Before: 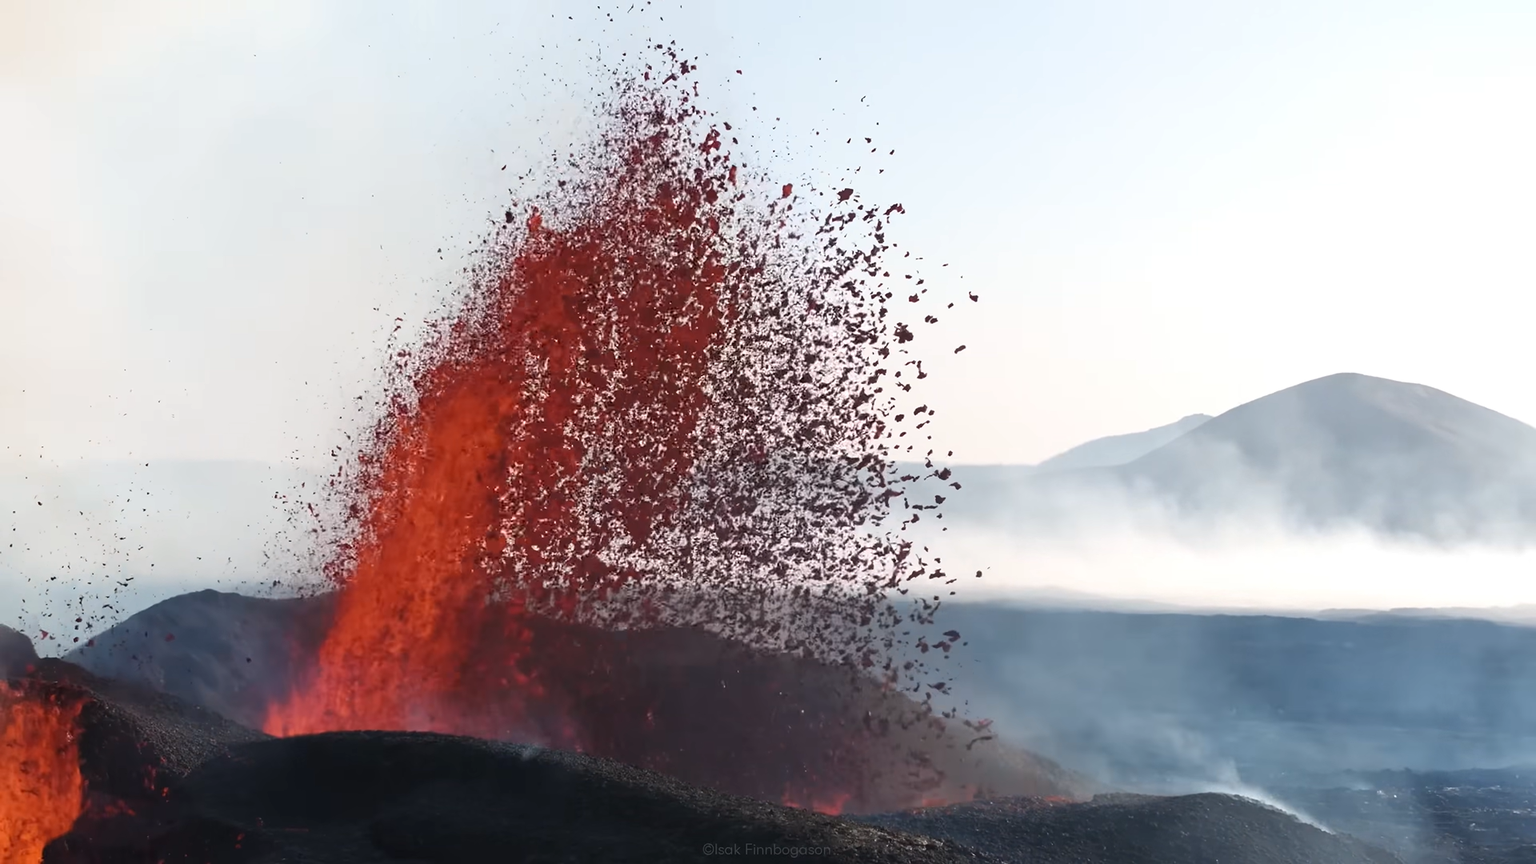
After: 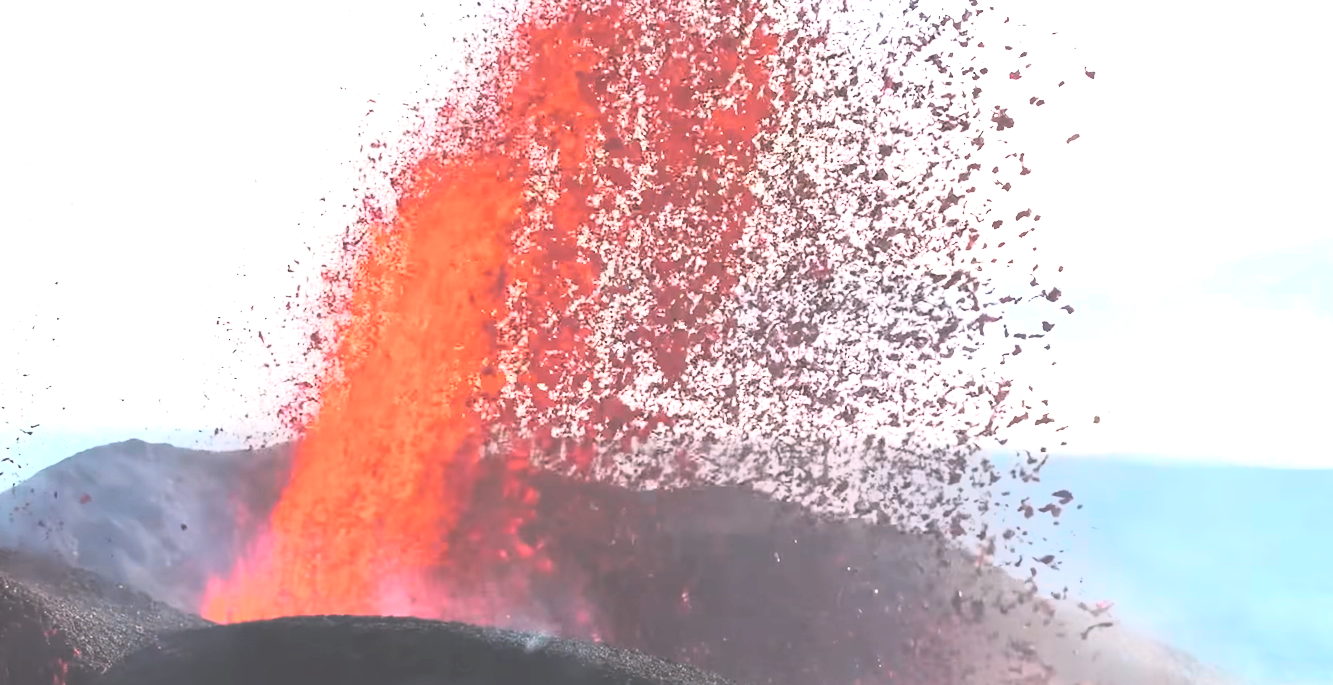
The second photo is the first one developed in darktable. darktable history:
exposure: black level correction -0.024, exposure 1.395 EV, compensate highlight preservation false
tone curve: curves: ch0 [(0, 0) (0.187, 0.12) (0.392, 0.438) (0.704, 0.86) (0.858, 0.938) (1, 0.981)]; ch1 [(0, 0) (0.402, 0.36) (0.476, 0.456) (0.498, 0.501) (0.518, 0.521) (0.58, 0.598) (0.619, 0.663) (0.692, 0.744) (1, 1)]; ch2 [(0, 0) (0.427, 0.417) (0.483, 0.481) (0.503, 0.503) (0.526, 0.53) (0.563, 0.585) (0.626, 0.703) (0.699, 0.753) (0.997, 0.858)], color space Lab, independent channels, preserve colors none
crop: left 6.617%, top 27.64%, right 23.949%, bottom 8.908%
